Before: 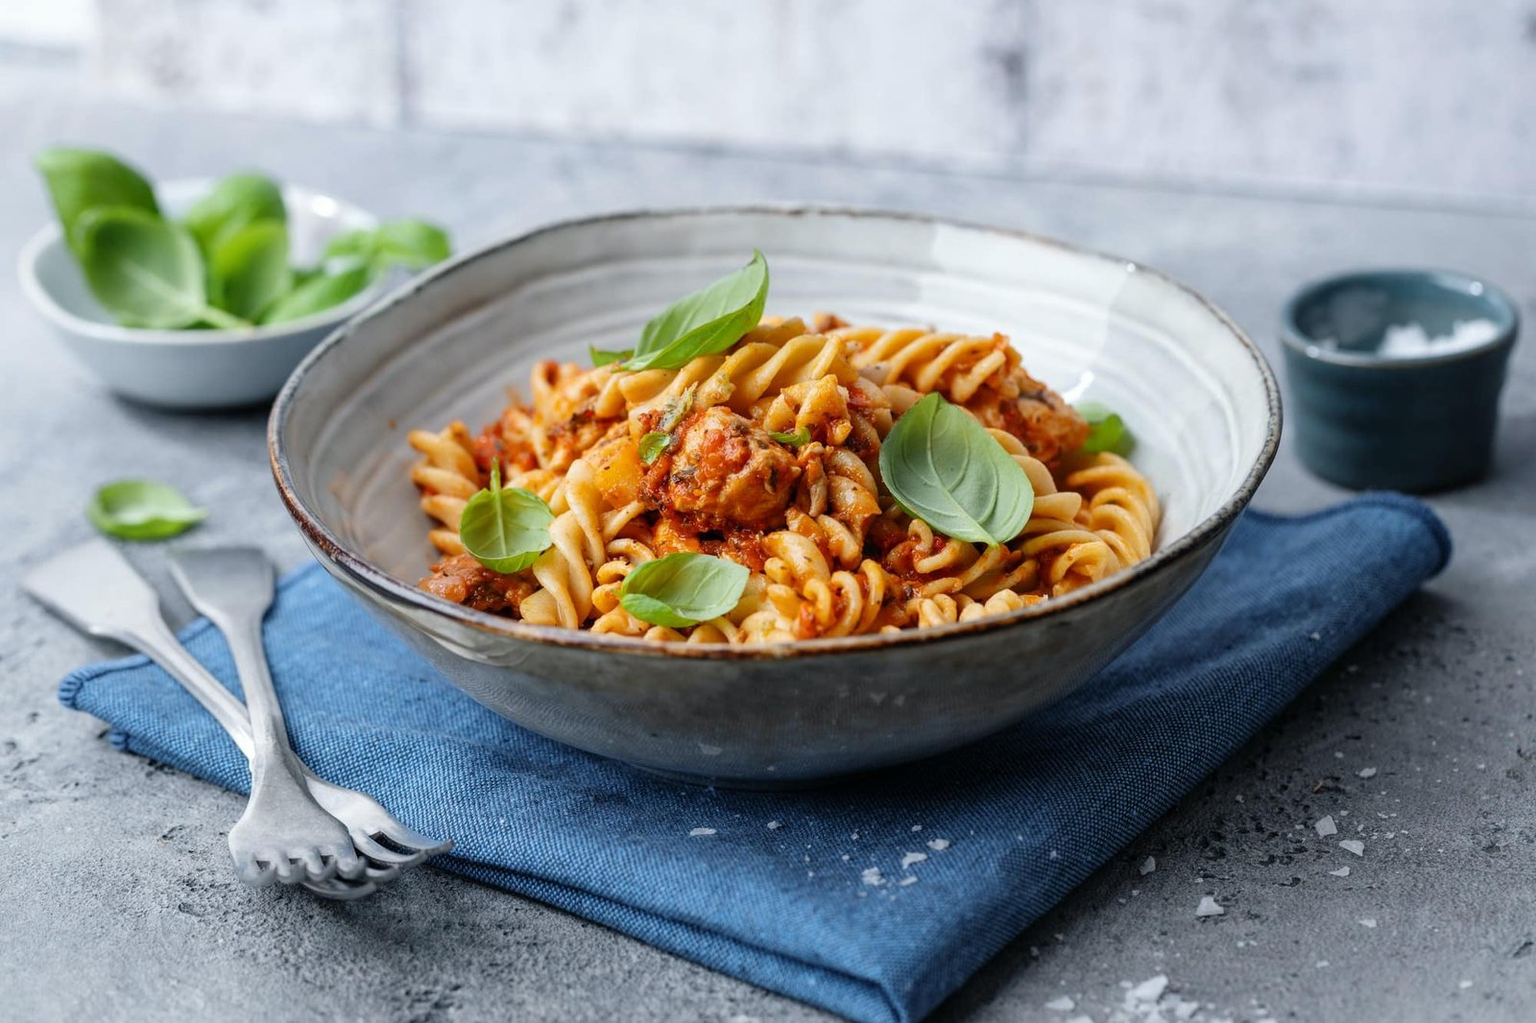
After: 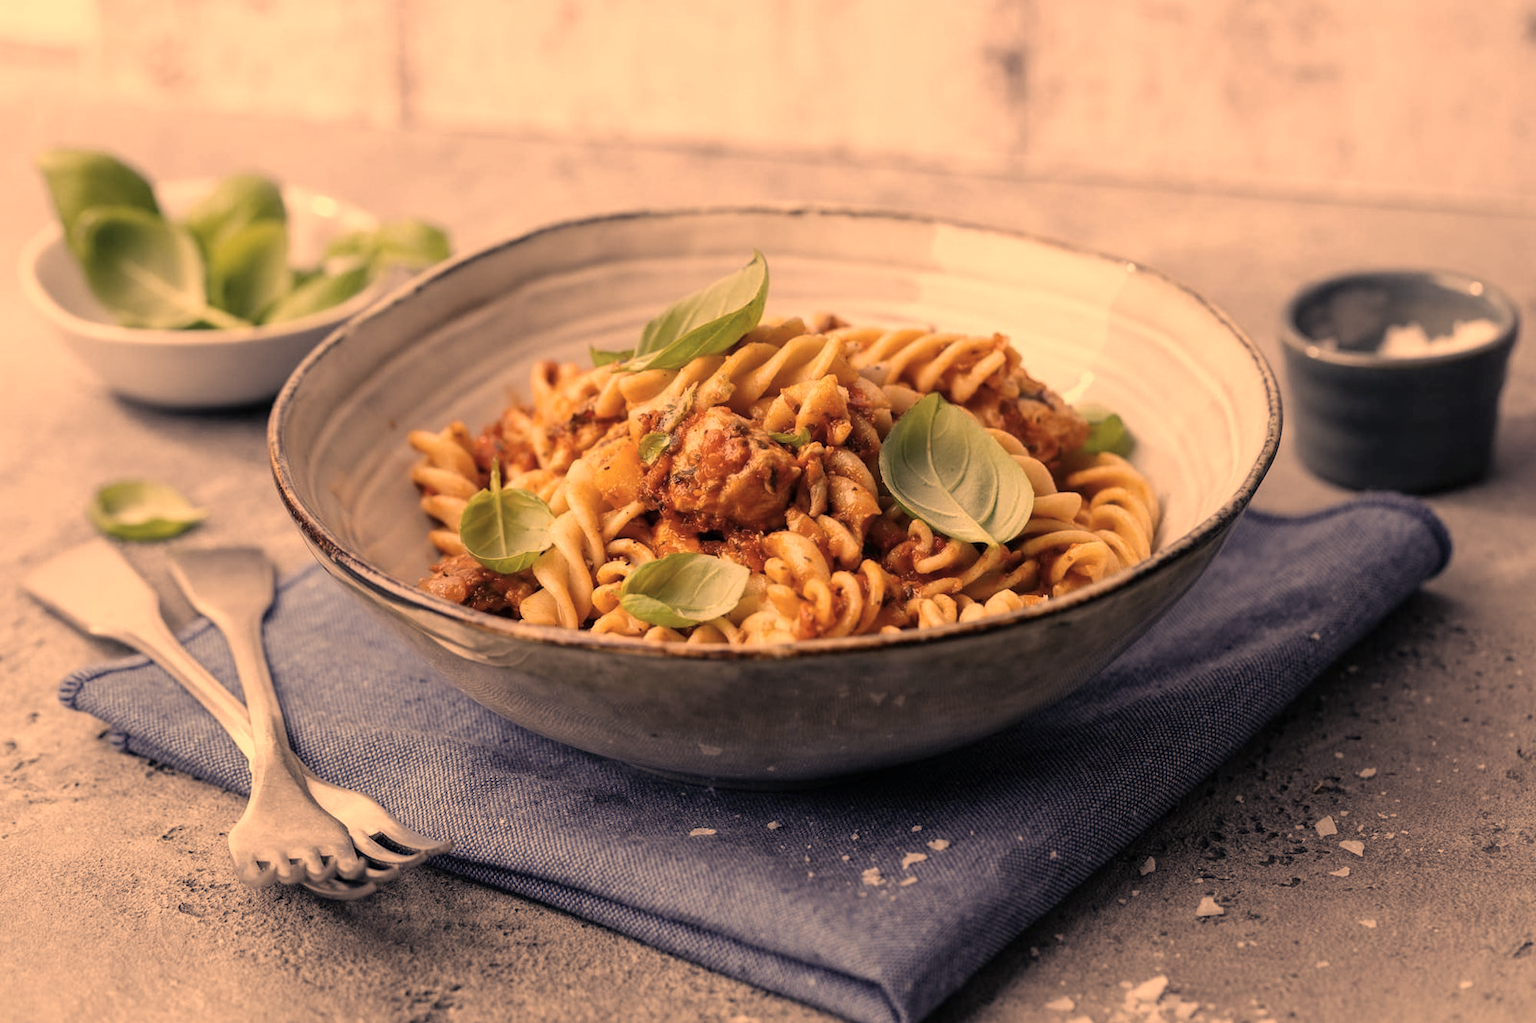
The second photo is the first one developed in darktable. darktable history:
color balance rgb: shadows lift › chroma 2%, shadows lift › hue 263°, highlights gain › chroma 8%, highlights gain › hue 84°, linear chroma grading › global chroma -15%, saturation formula JzAzBz (2021)
color correction: highlights a* 40, highlights b* 40, saturation 0.69
